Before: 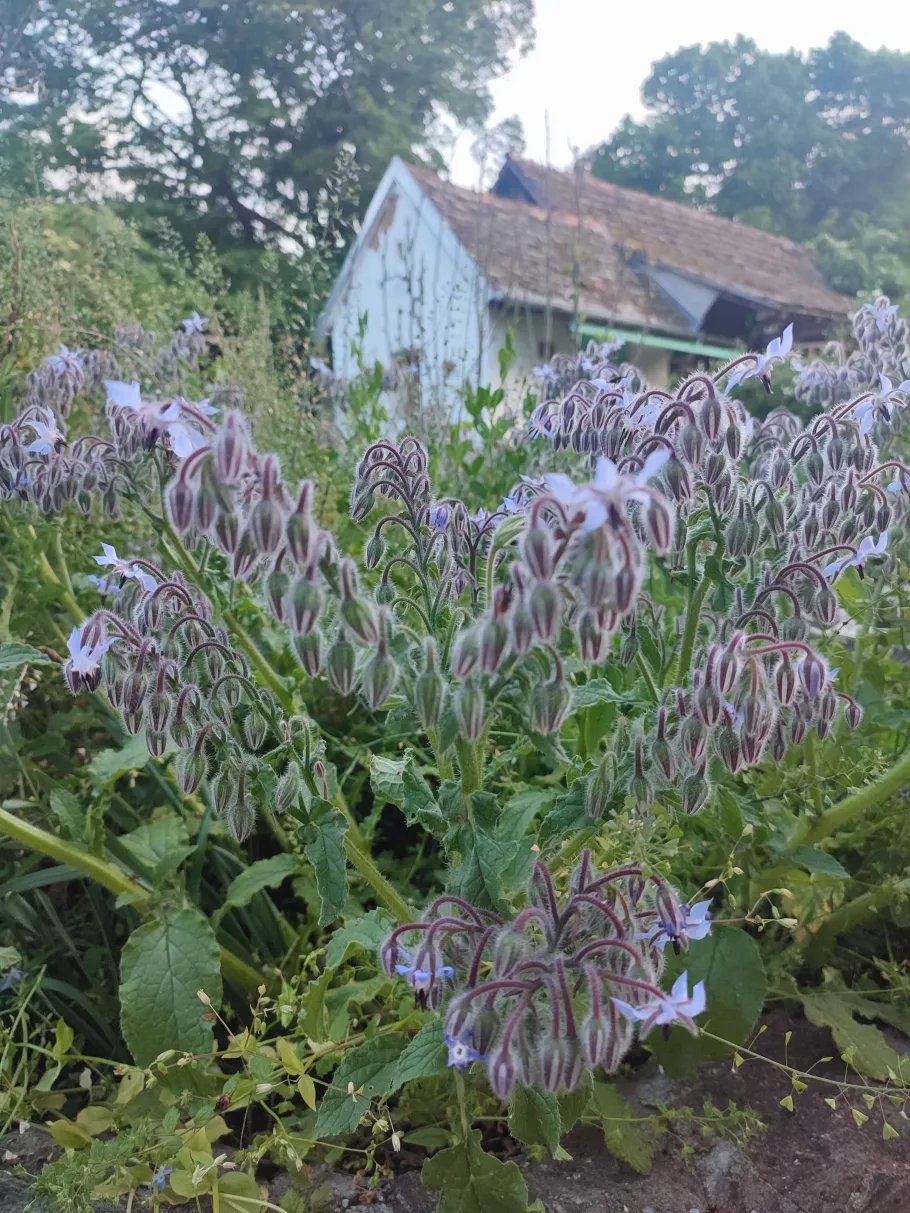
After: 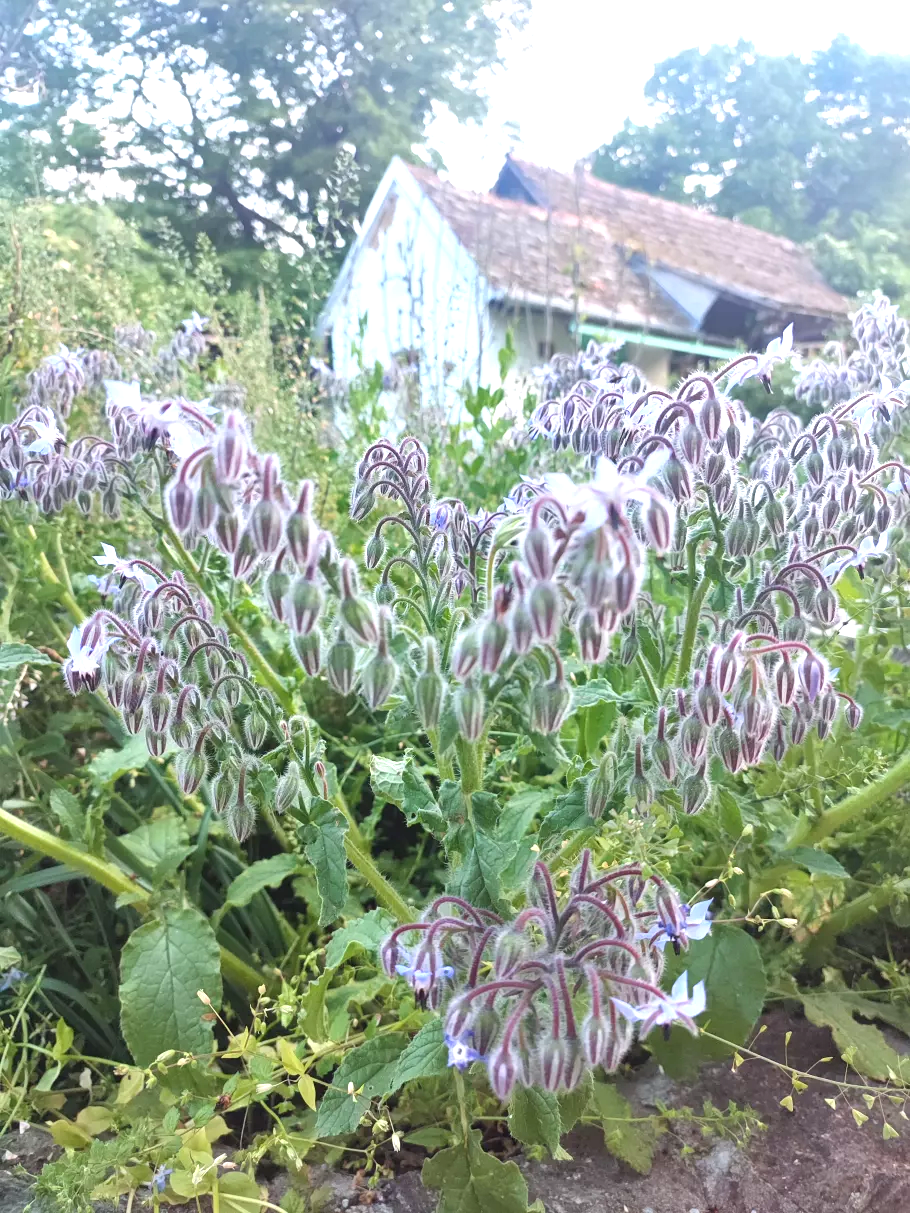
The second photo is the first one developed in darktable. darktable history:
exposure: black level correction 0, exposure 1.172 EV, compensate exposure bias true, compensate highlight preservation false
